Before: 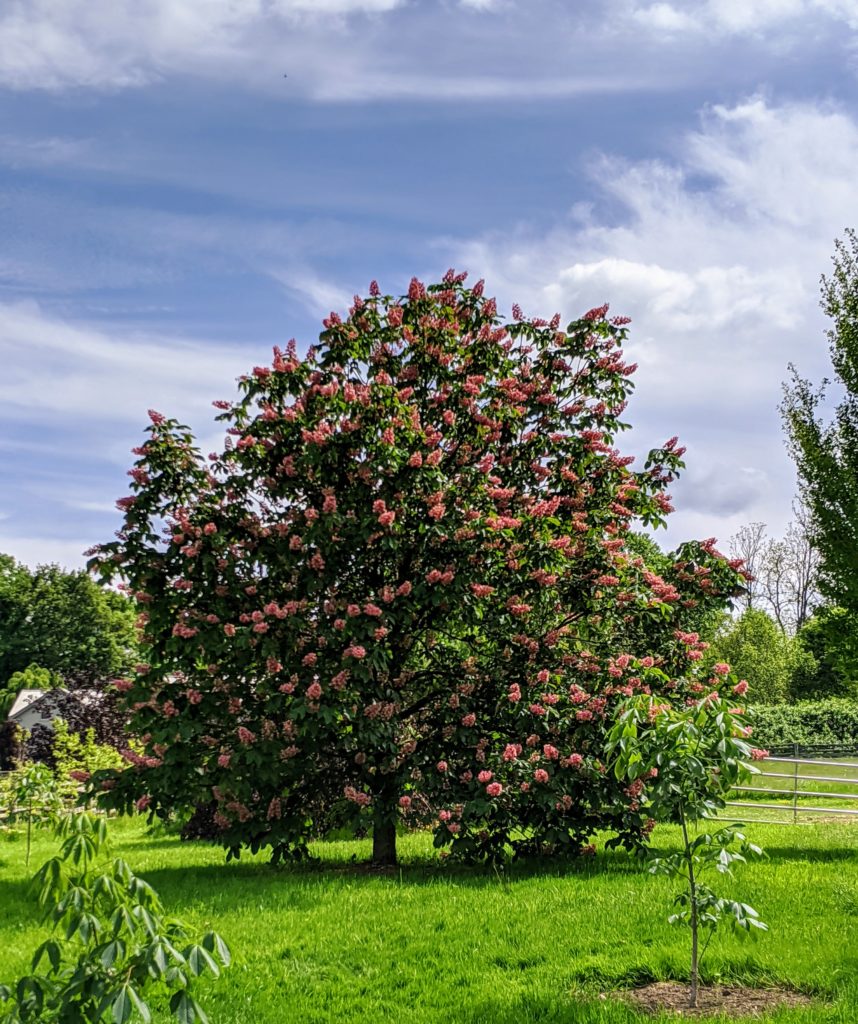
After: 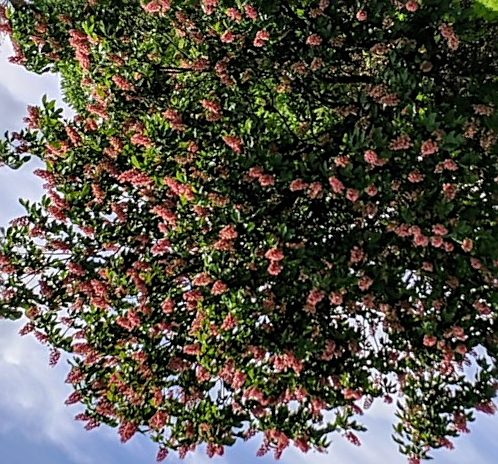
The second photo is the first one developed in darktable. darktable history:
crop and rotate: angle 147.44°, left 9.226%, top 15.654%, right 4.478%, bottom 16.913%
sharpen: on, module defaults
